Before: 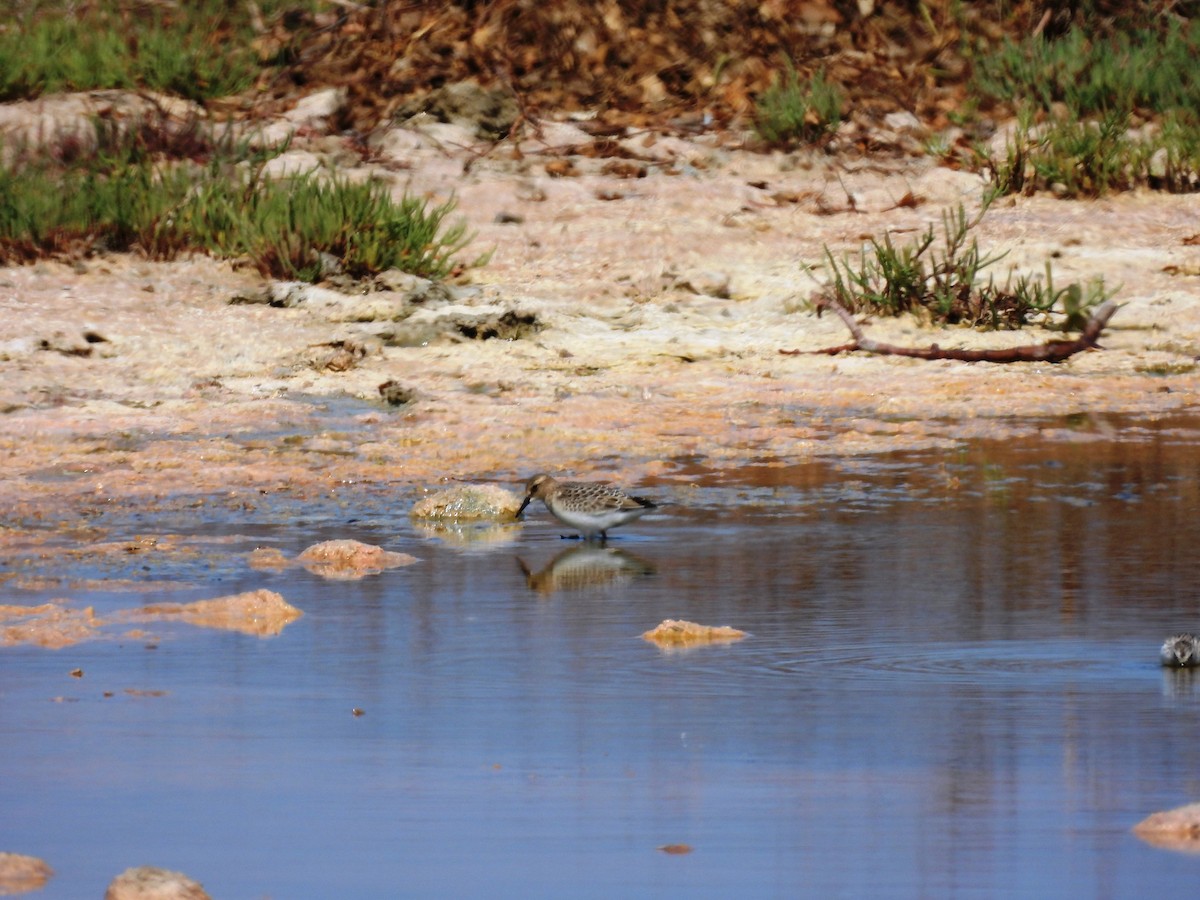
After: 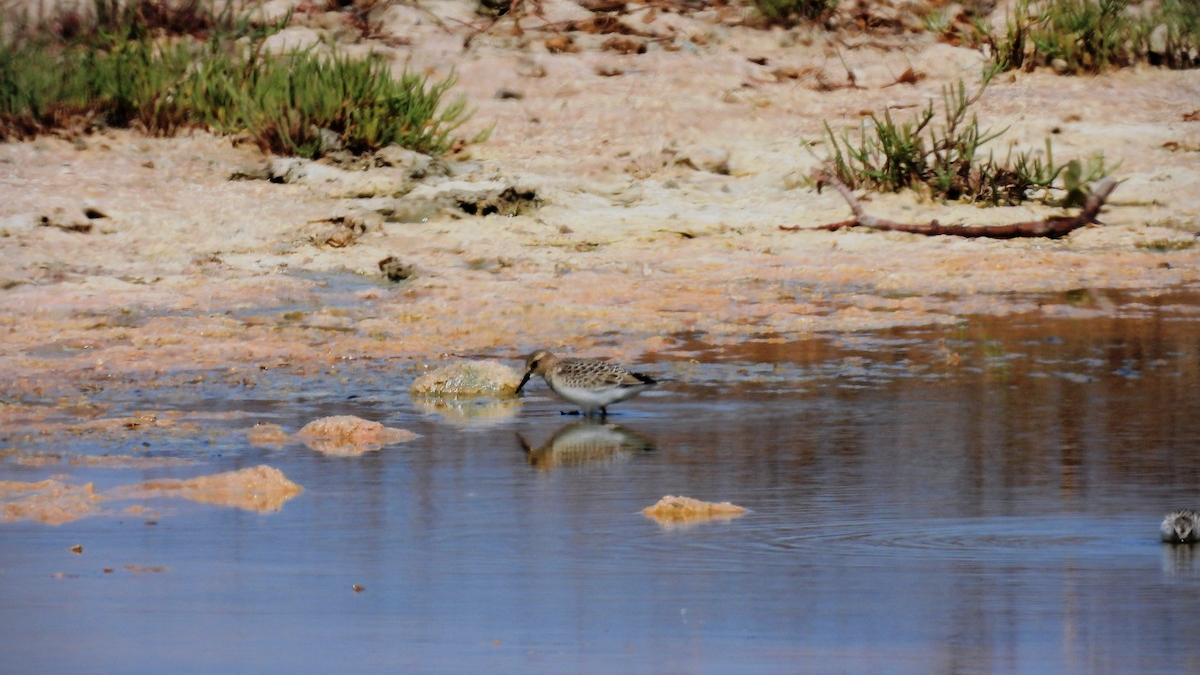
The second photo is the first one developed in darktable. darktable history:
white balance: emerald 1
crop: top 13.819%, bottom 11.169%
vignetting: fall-off start 92.6%, brightness -0.52, saturation -0.51, center (-0.012, 0)
filmic rgb: hardness 4.17
